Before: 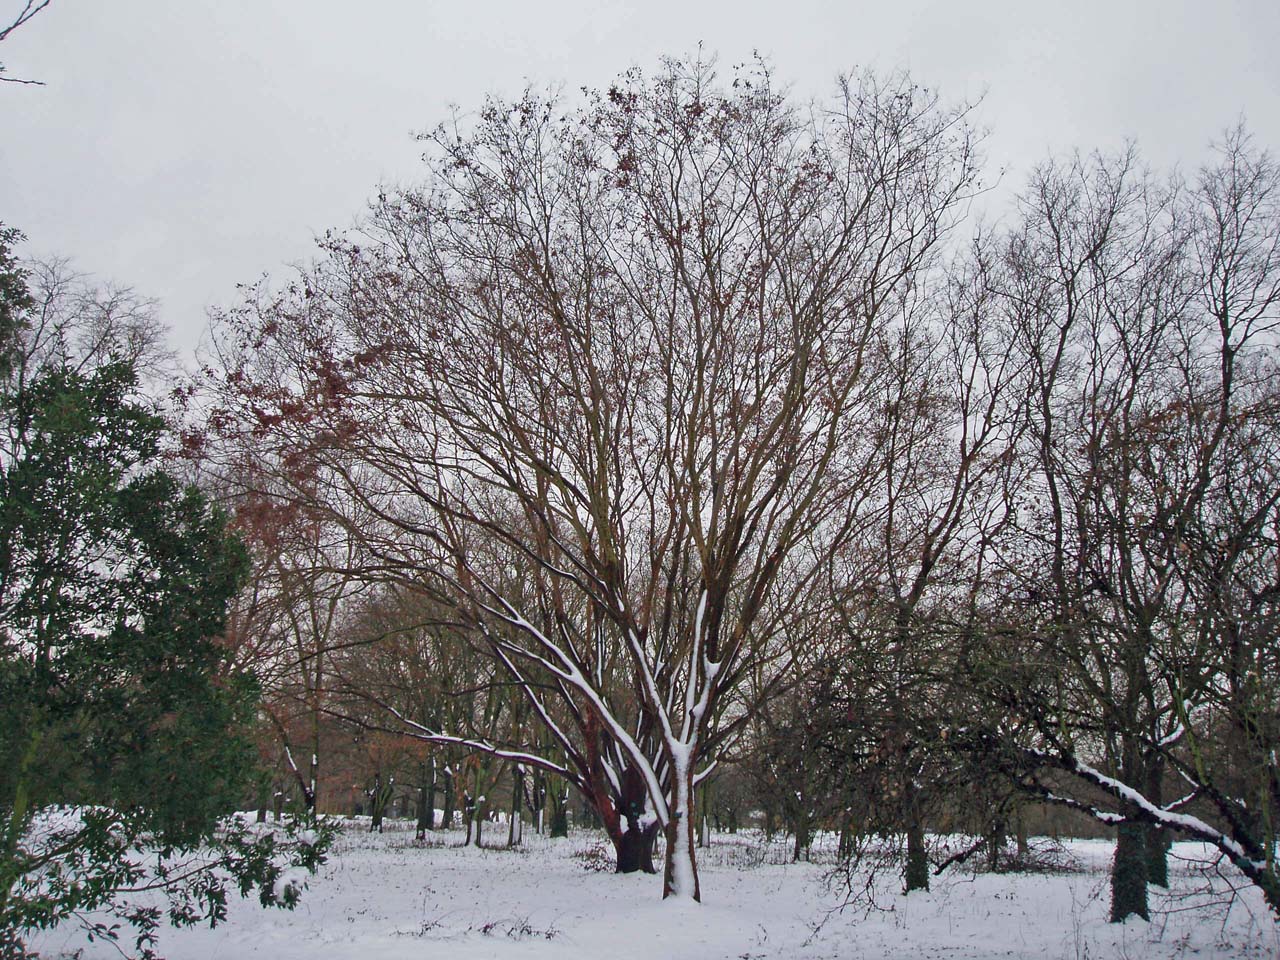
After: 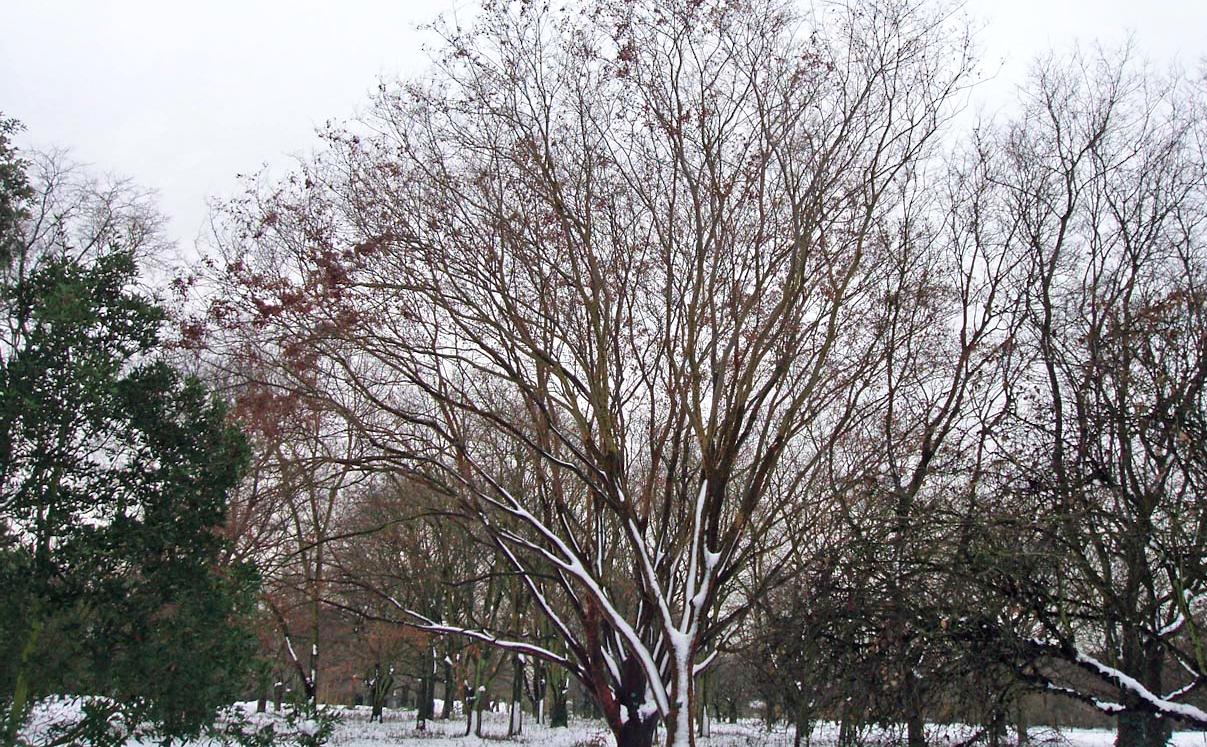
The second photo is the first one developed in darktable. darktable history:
shadows and highlights: shadows -25.38, highlights 49.74, soften with gaussian
tone equalizer: -8 EV -0.45 EV, -7 EV -0.38 EV, -6 EV -0.336 EV, -5 EV -0.239 EV, -3 EV 0.201 EV, -2 EV 0.319 EV, -1 EV 0.393 EV, +0 EV 0.428 EV, mask exposure compensation -0.505 EV
crop and rotate: angle 0.03°, top 11.508%, right 5.631%, bottom 10.61%
